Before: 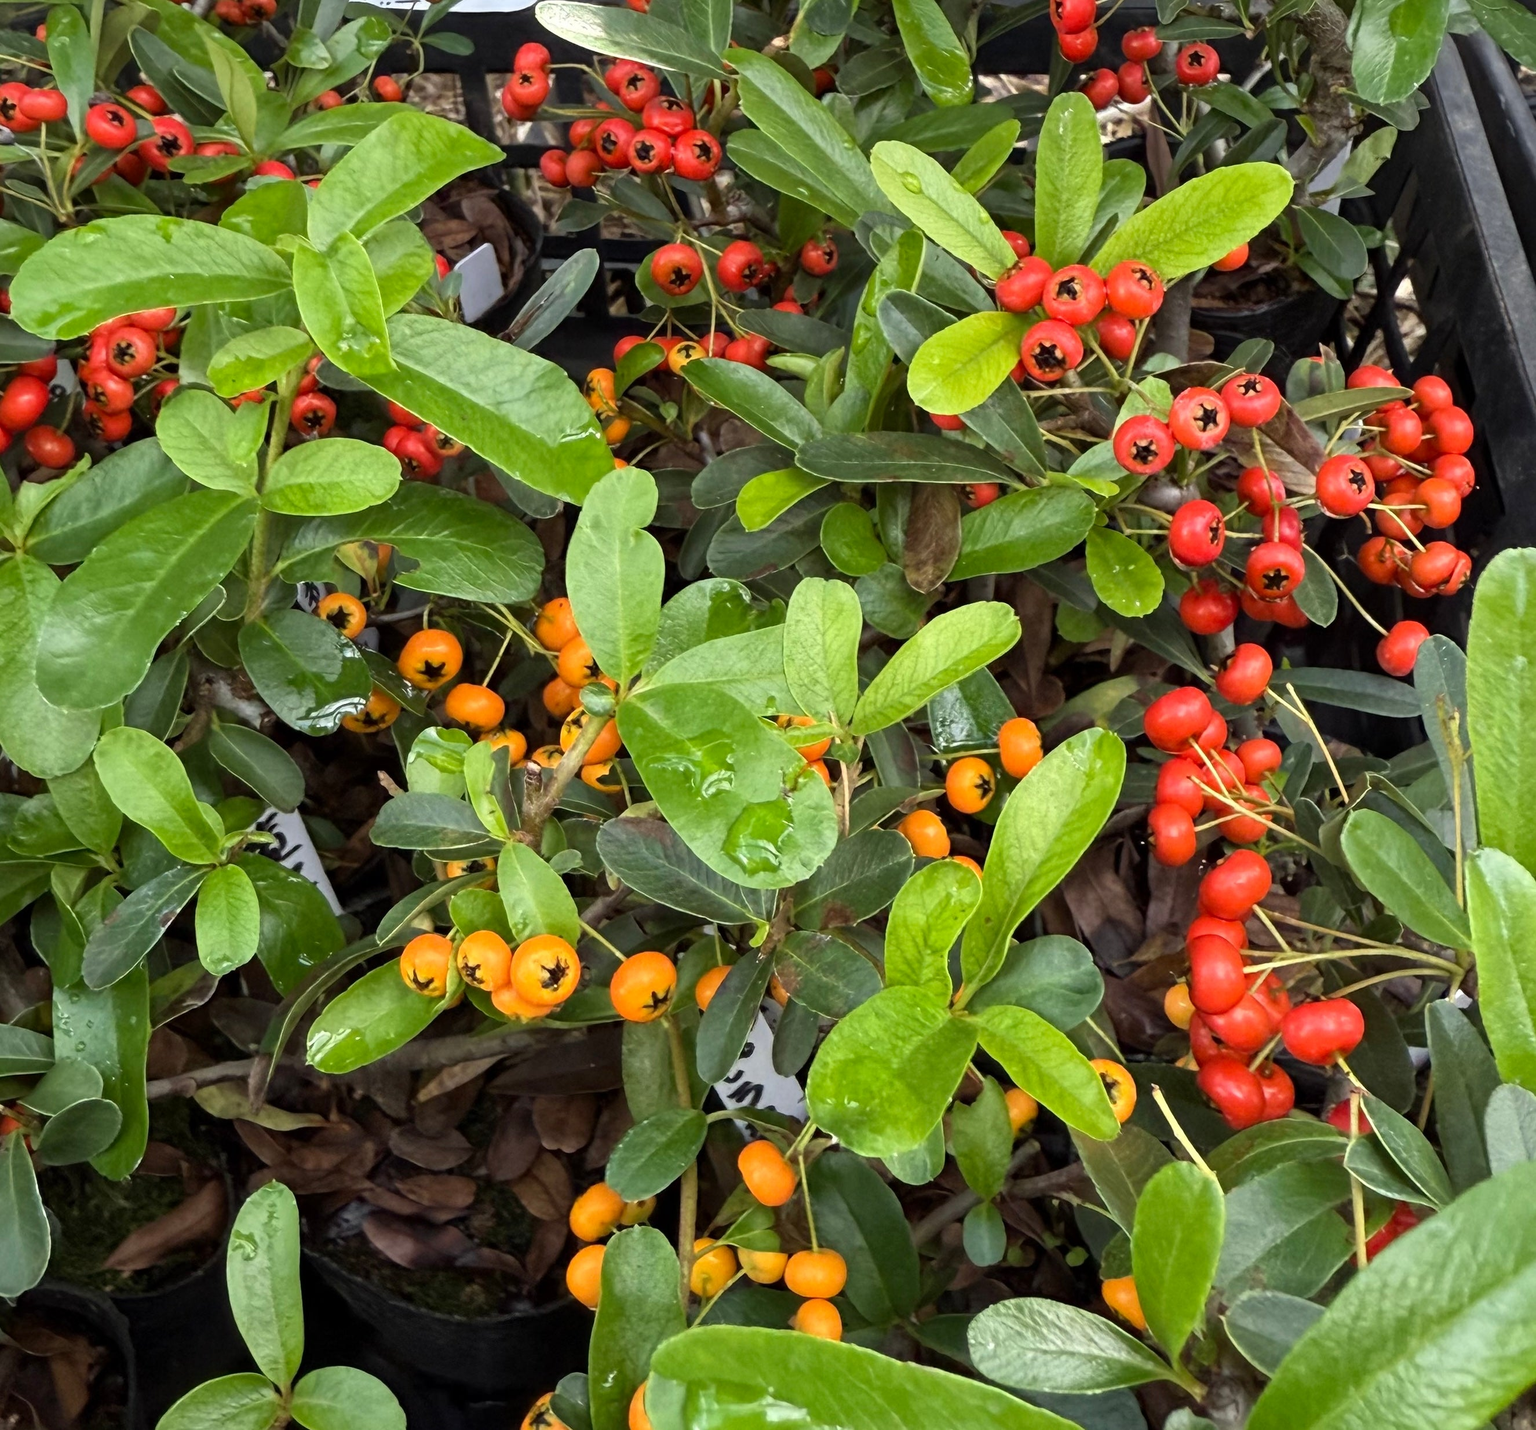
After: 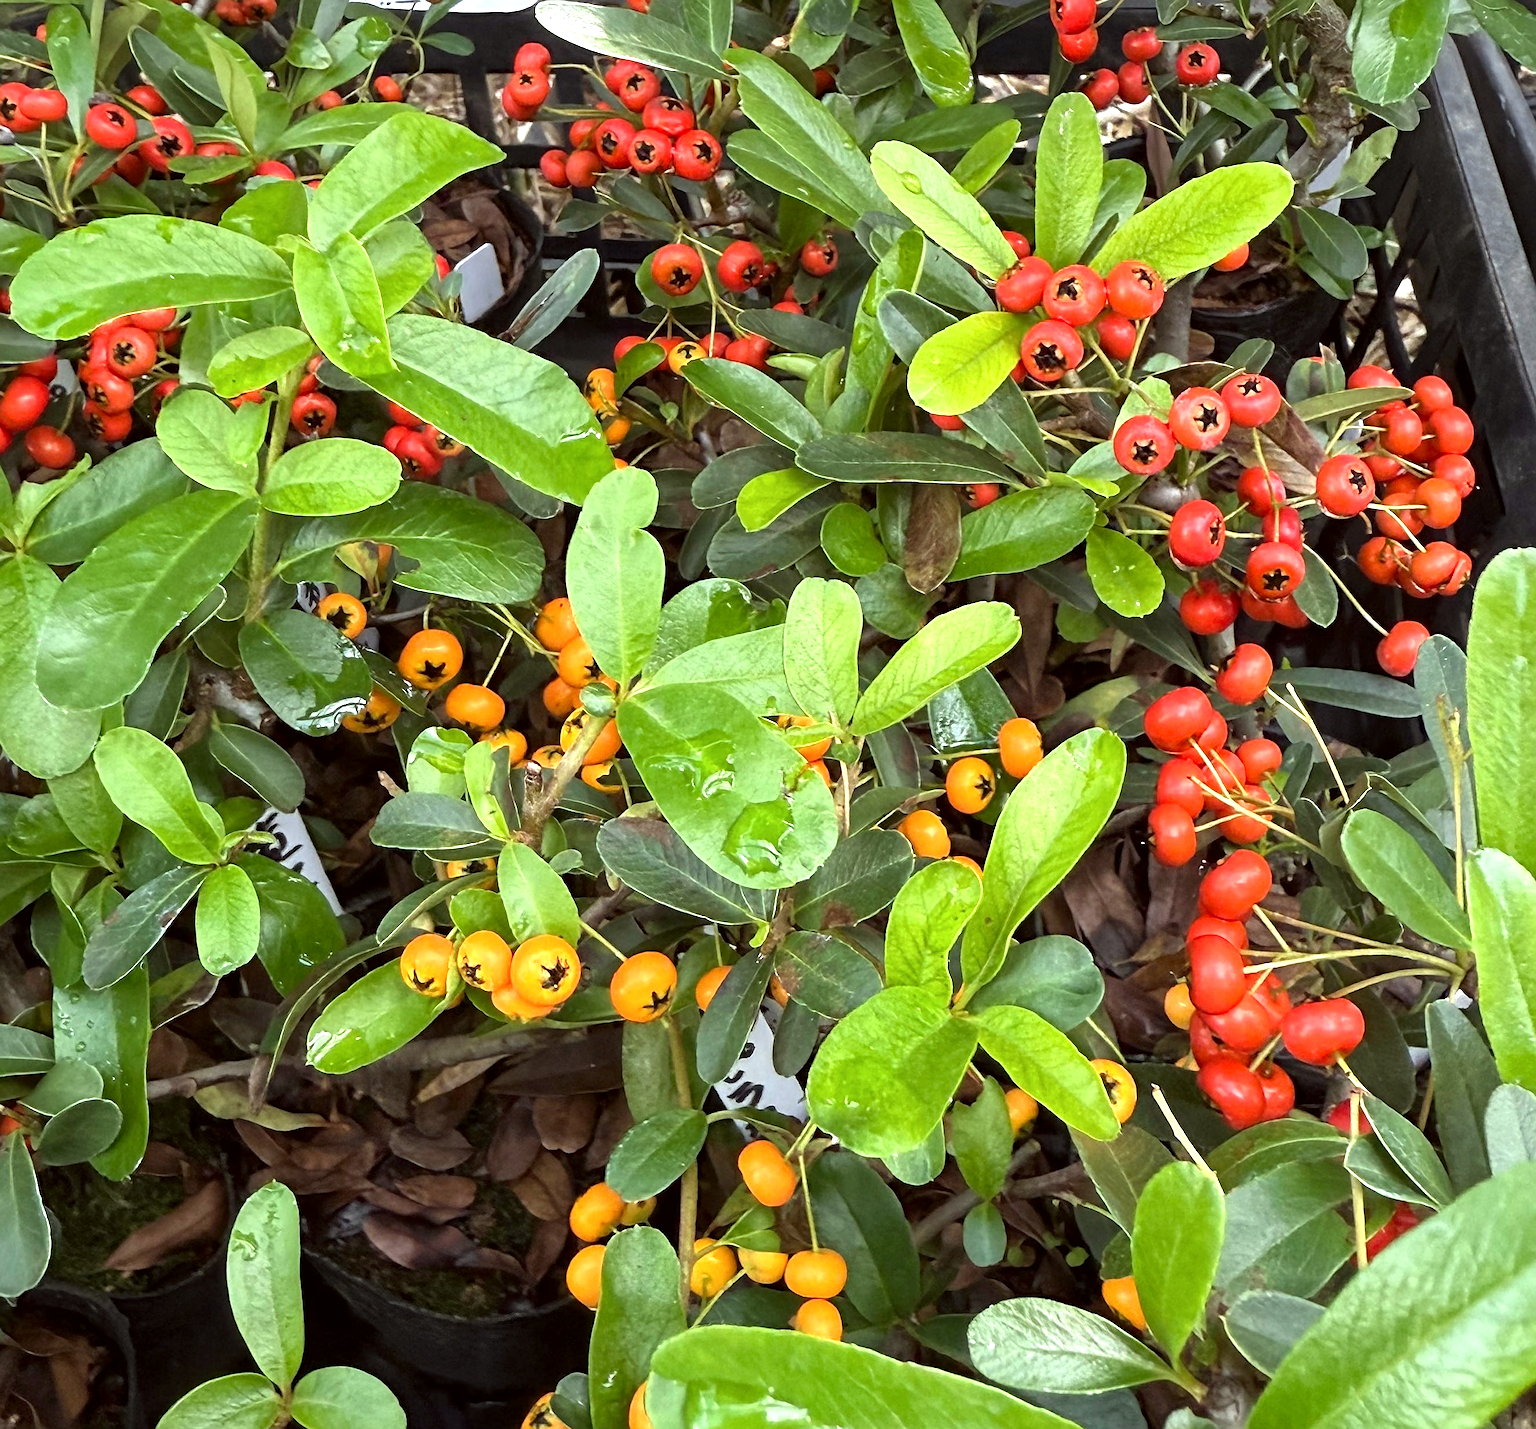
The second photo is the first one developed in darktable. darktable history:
sharpen: on, module defaults
exposure: exposure 0.566 EV, compensate exposure bias true, compensate highlight preservation false
color correction: highlights a* -2.91, highlights b* -2.14, shadows a* 2.05, shadows b* 2.63
